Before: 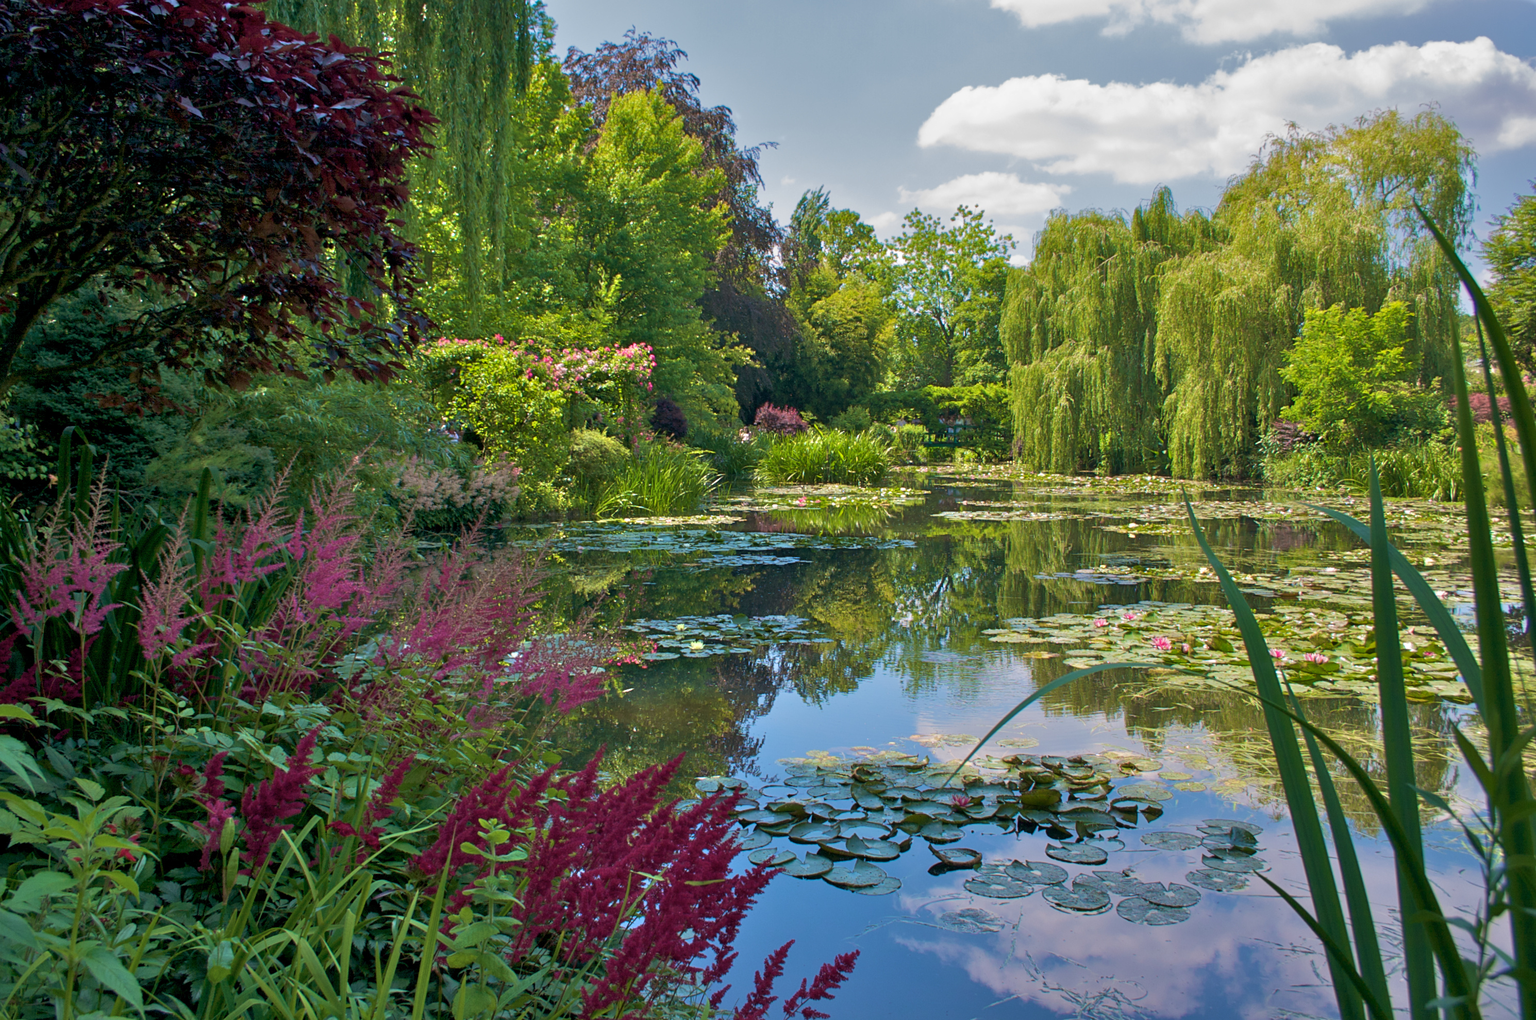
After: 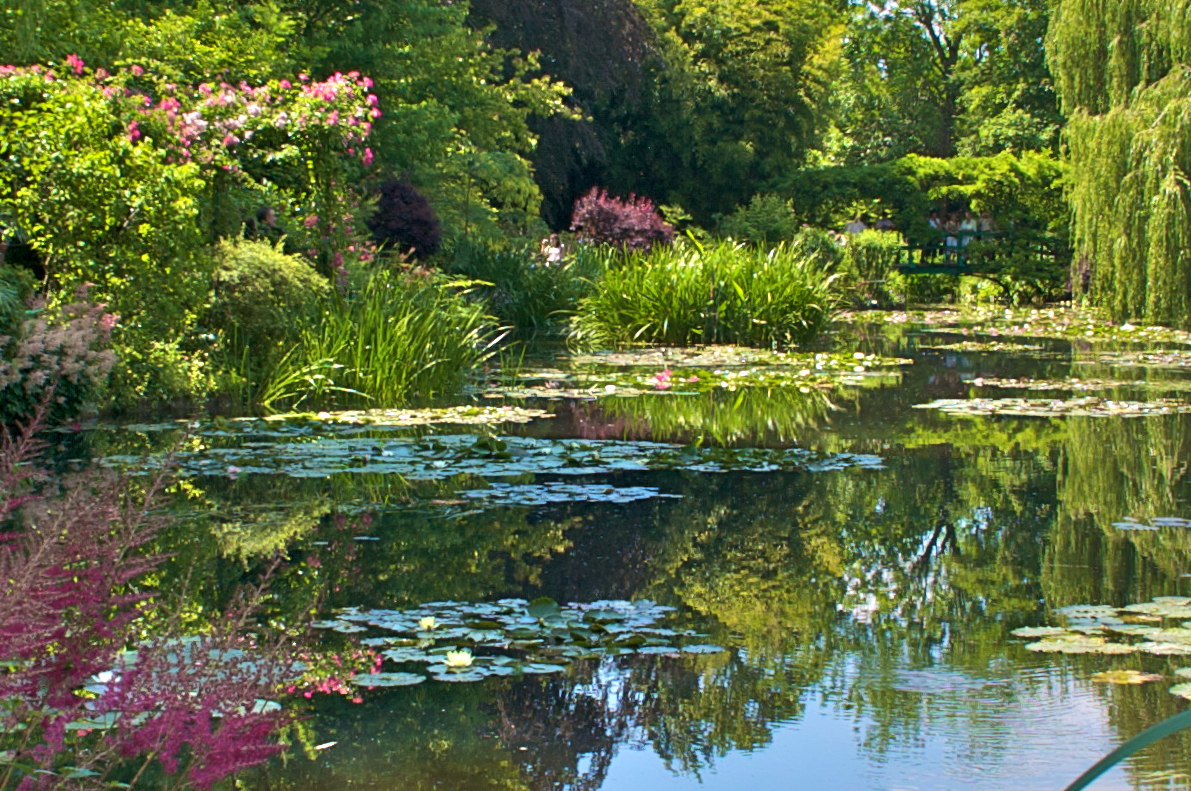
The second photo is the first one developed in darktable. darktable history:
tone equalizer: -8 EV -0.417 EV, -7 EV -0.389 EV, -6 EV -0.333 EV, -5 EV -0.222 EV, -3 EV 0.222 EV, -2 EV 0.333 EV, -1 EV 0.389 EV, +0 EV 0.417 EV, edges refinement/feathering 500, mask exposure compensation -1.57 EV, preserve details no
crop: left 30%, top 30%, right 30%, bottom 30%
